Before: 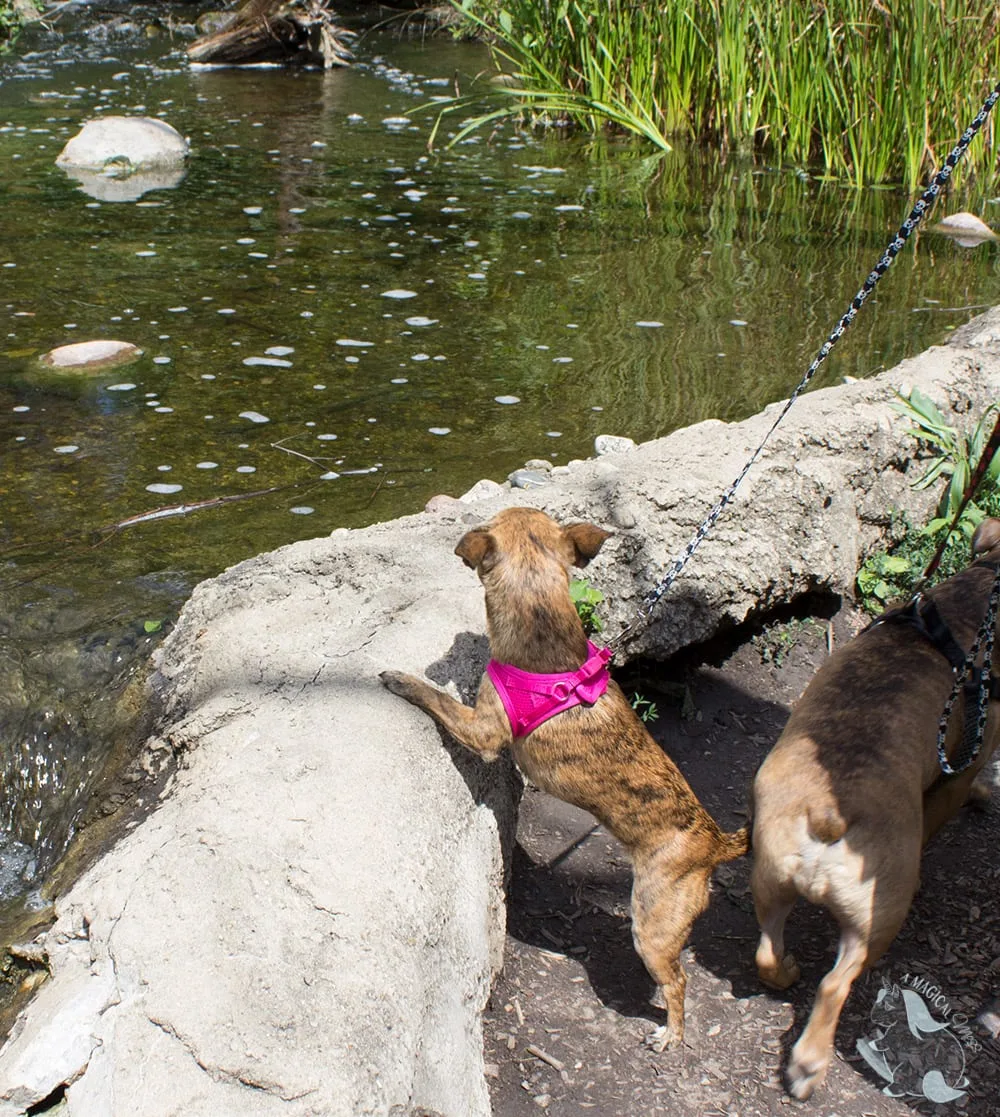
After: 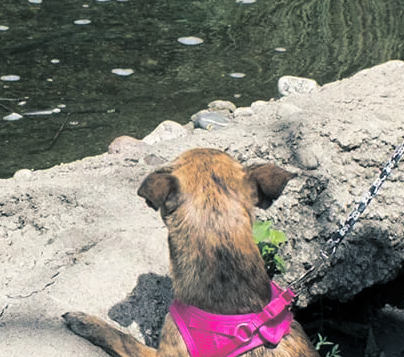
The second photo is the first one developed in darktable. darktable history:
split-toning: shadows › hue 205.2°, shadows › saturation 0.29, highlights › hue 50.4°, highlights › saturation 0.38, balance -49.9
crop: left 31.751%, top 32.172%, right 27.8%, bottom 35.83%
